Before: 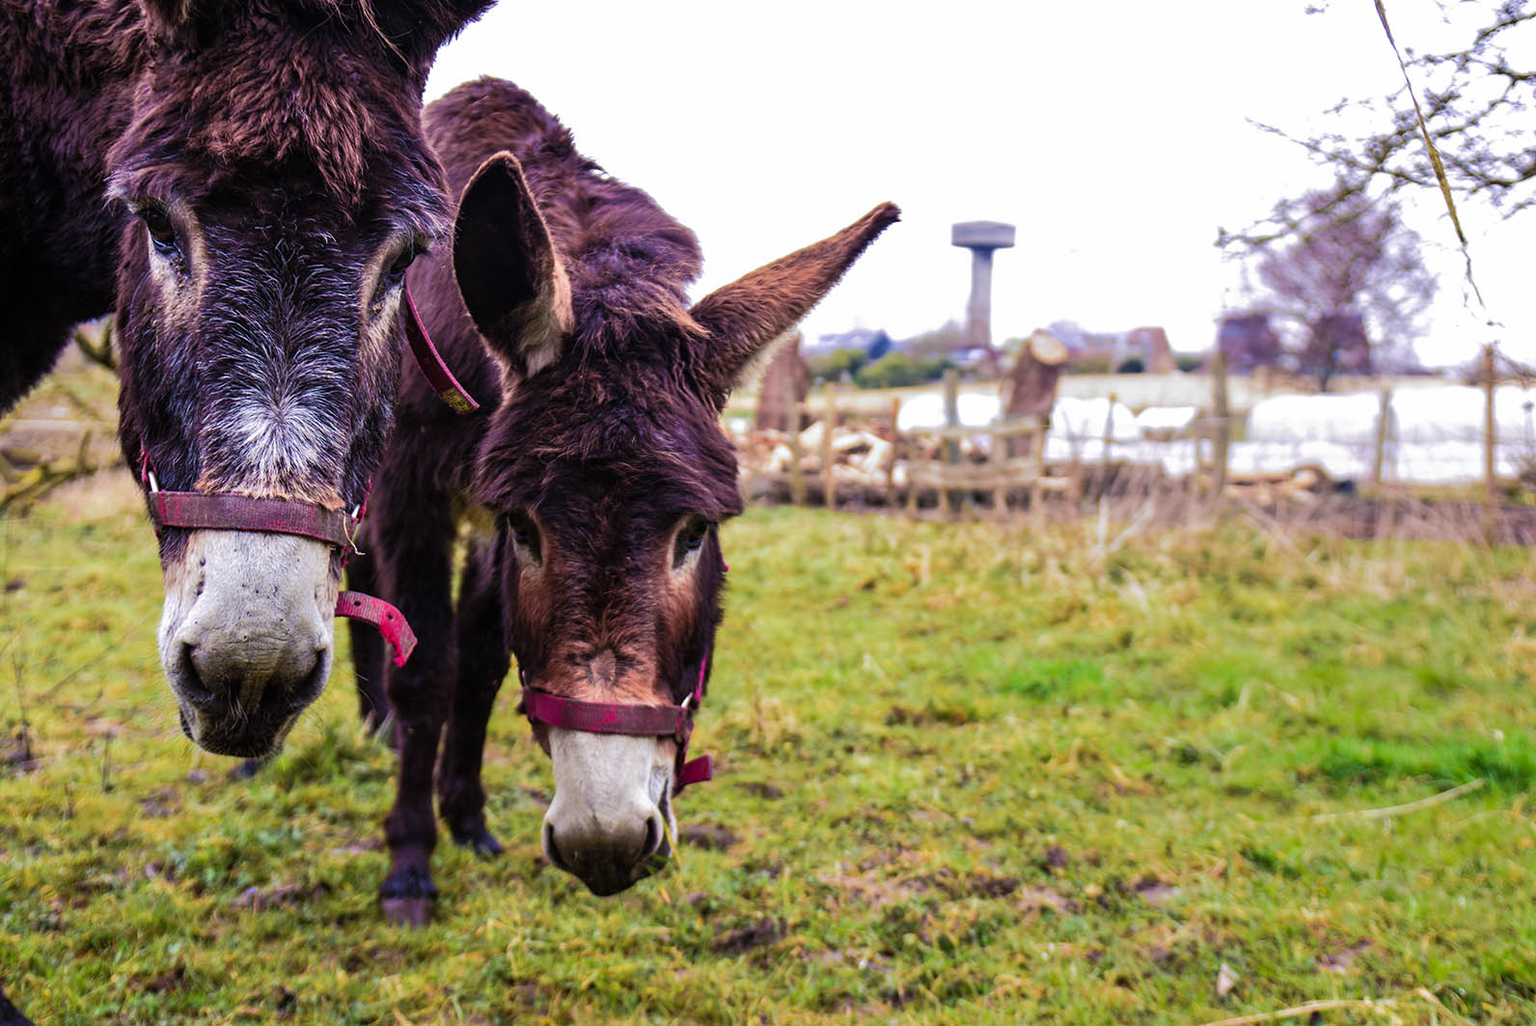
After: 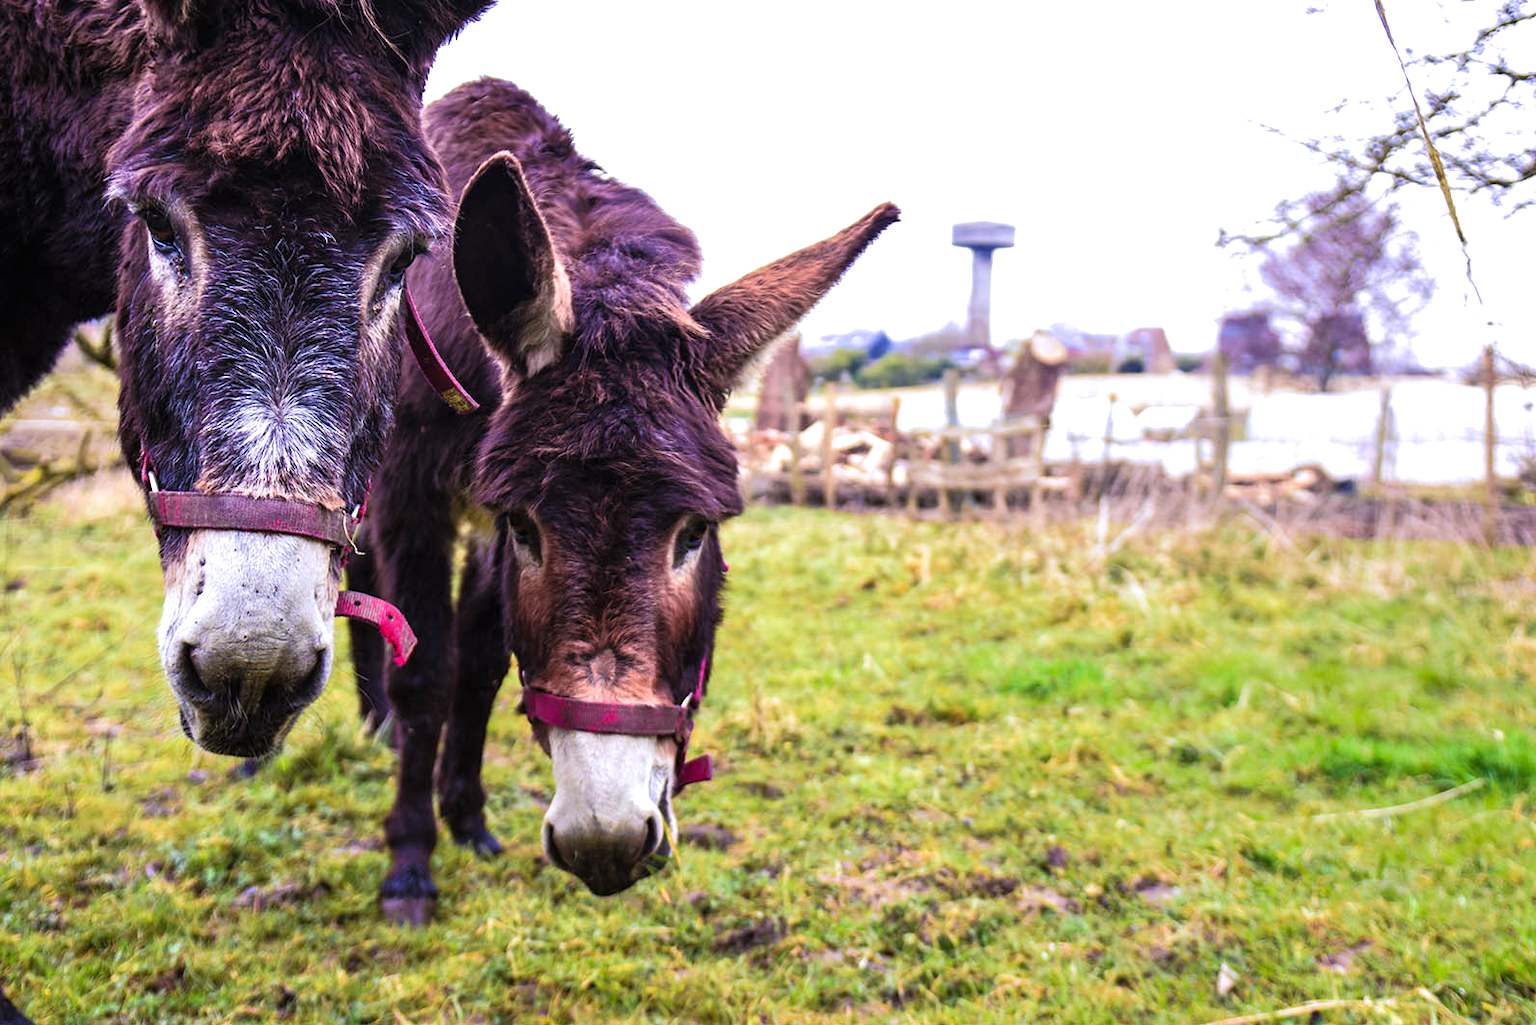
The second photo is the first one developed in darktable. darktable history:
exposure: black level correction 0, exposure 0.5 EV, compensate exposure bias true, compensate highlight preservation false
white balance: red 0.984, blue 1.059
